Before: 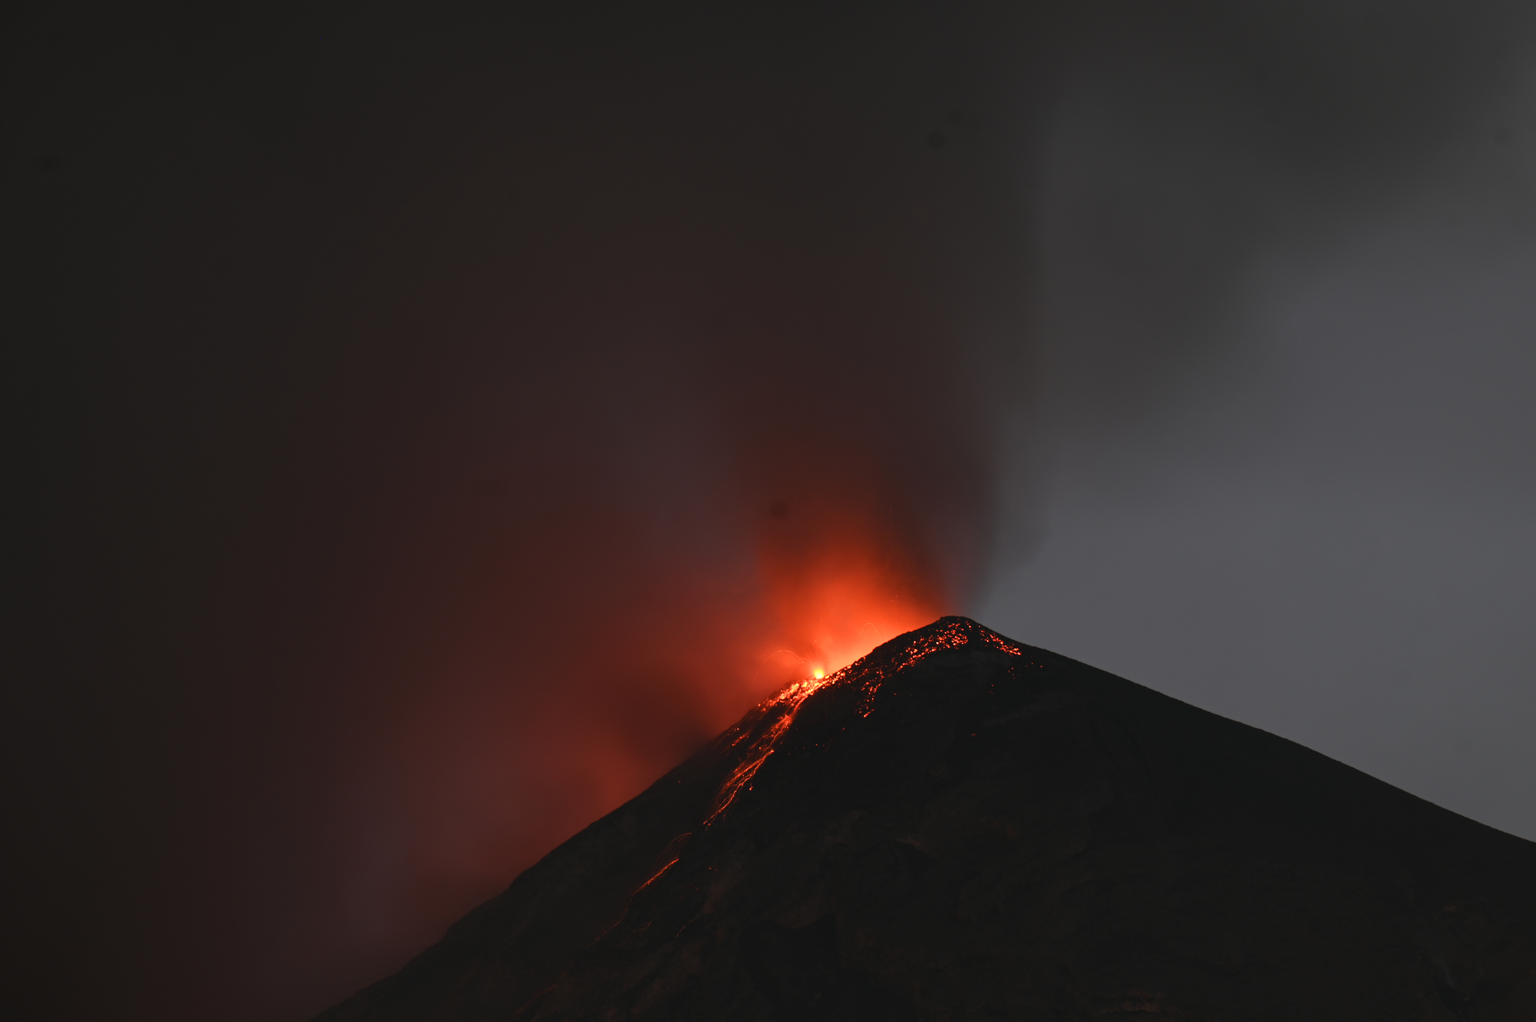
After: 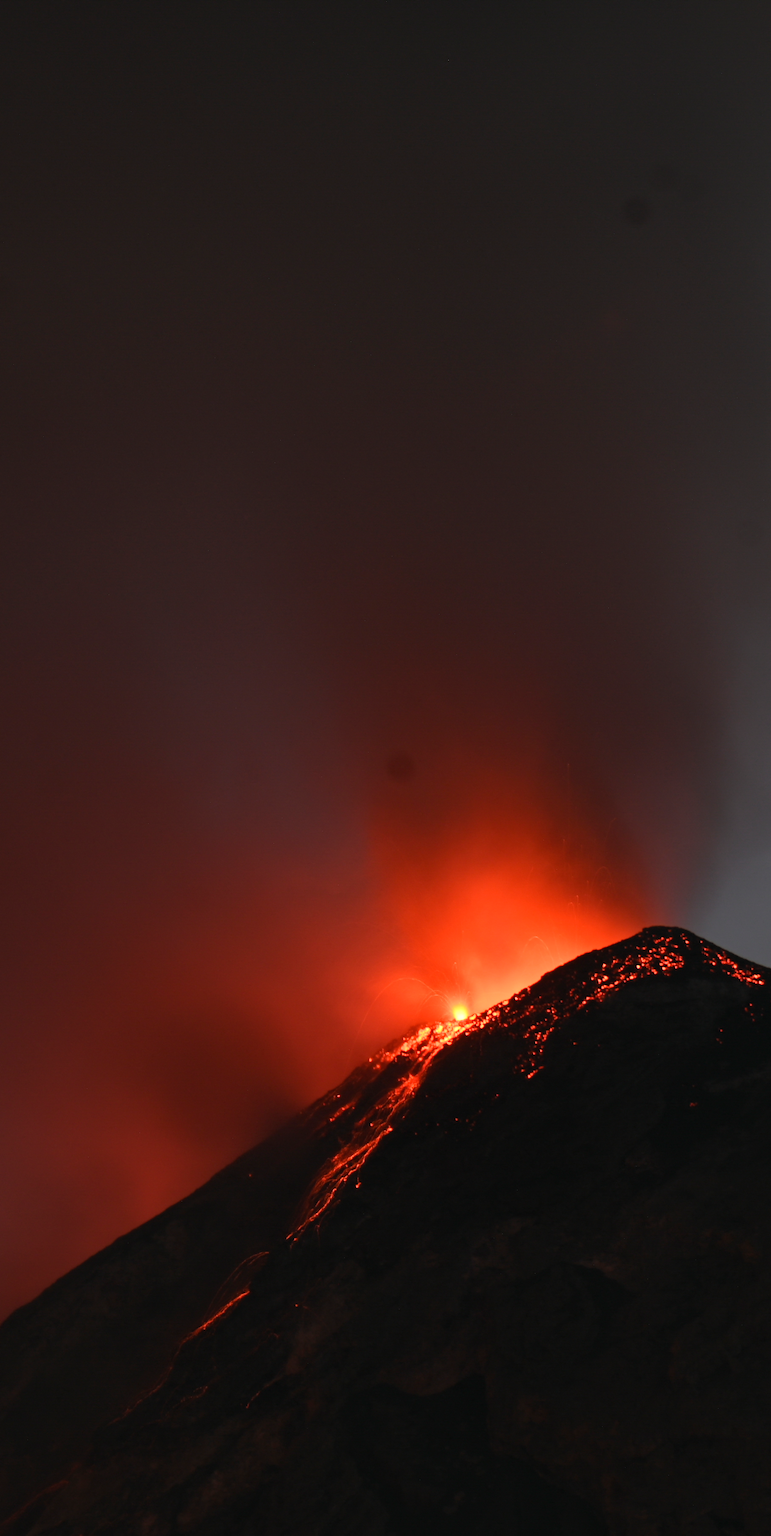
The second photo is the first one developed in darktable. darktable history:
crop: left 33.399%, right 33.161%
